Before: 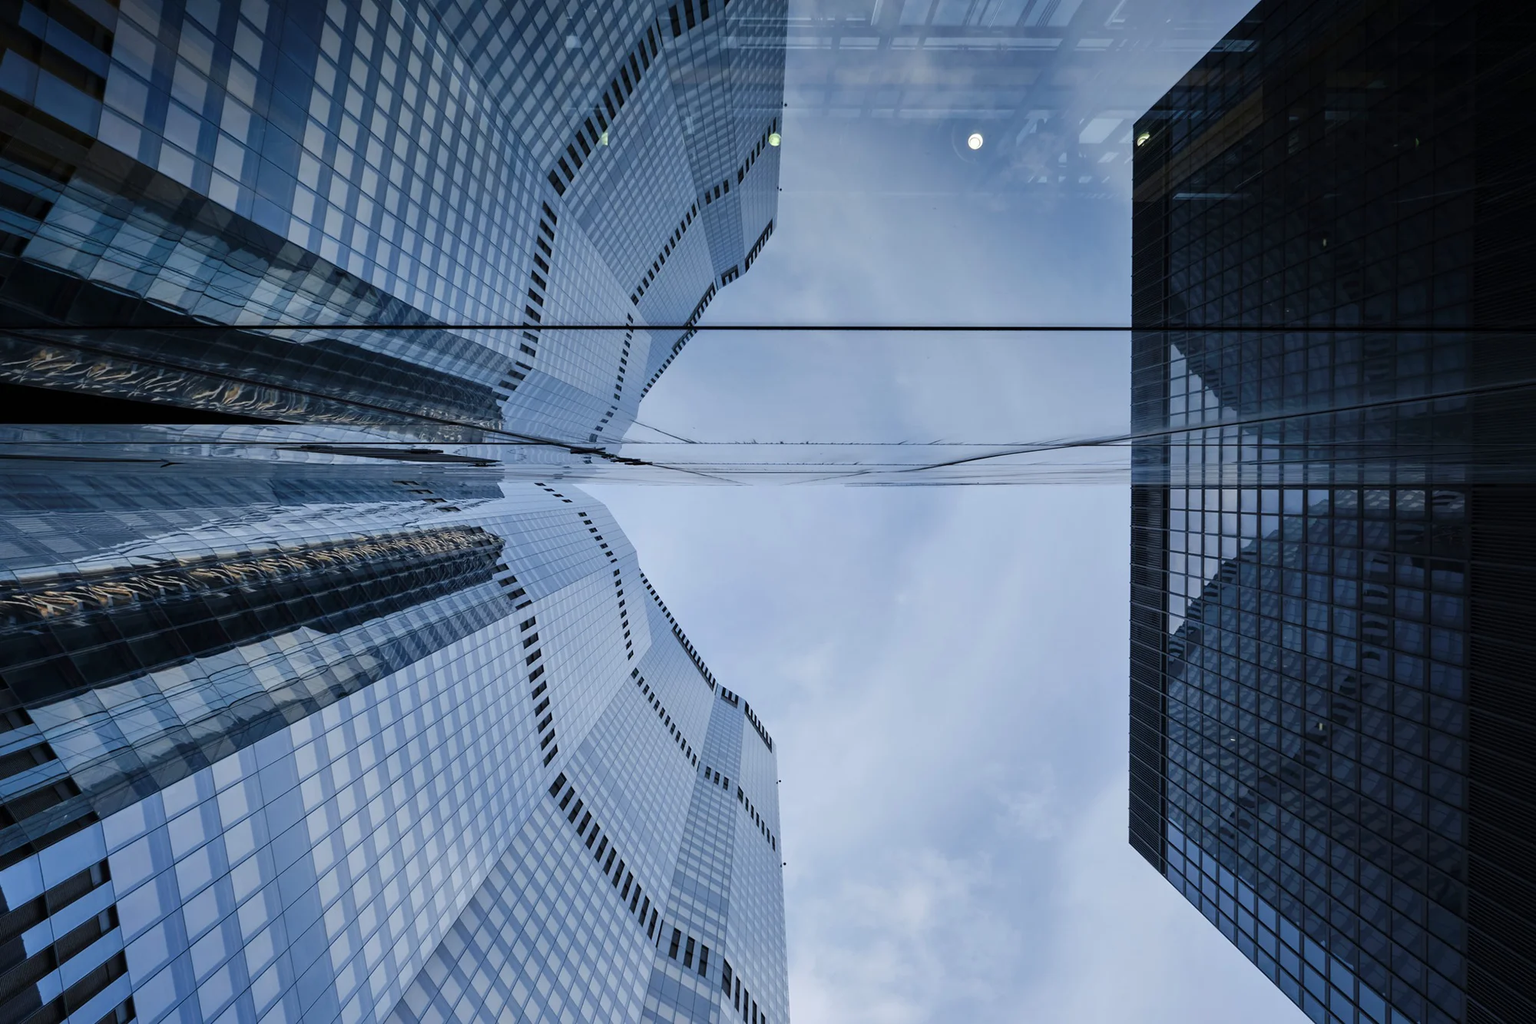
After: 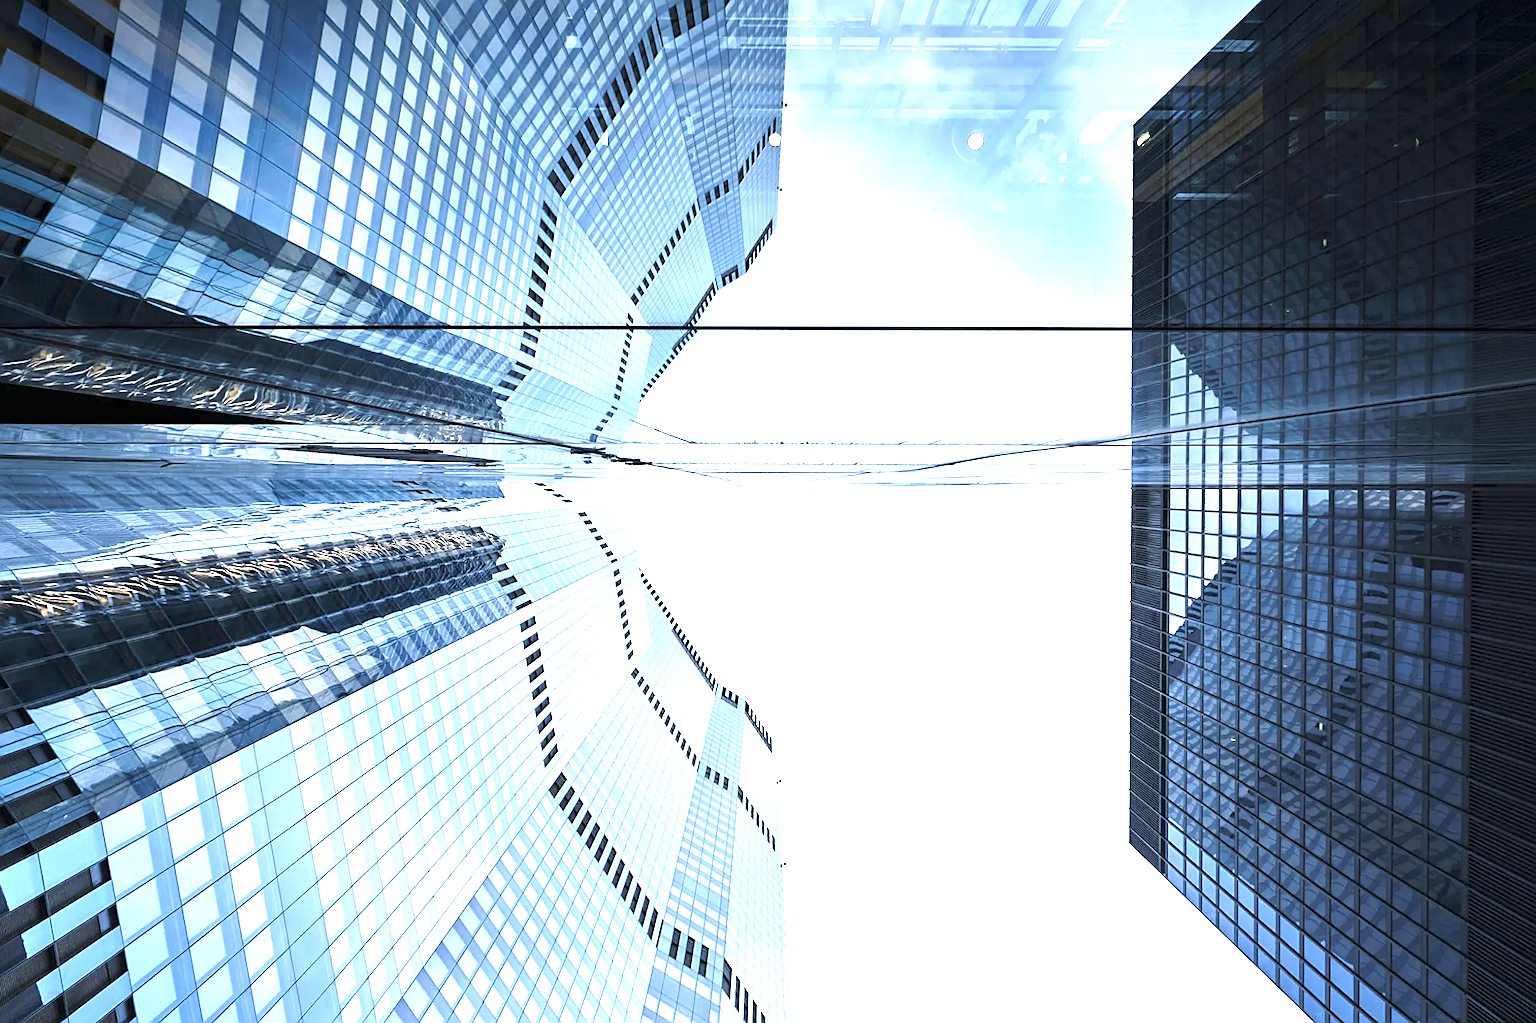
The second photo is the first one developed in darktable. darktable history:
exposure: exposure 2.057 EV, compensate exposure bias true, compensate highlight preservation false
sharpen: on, module defaults
